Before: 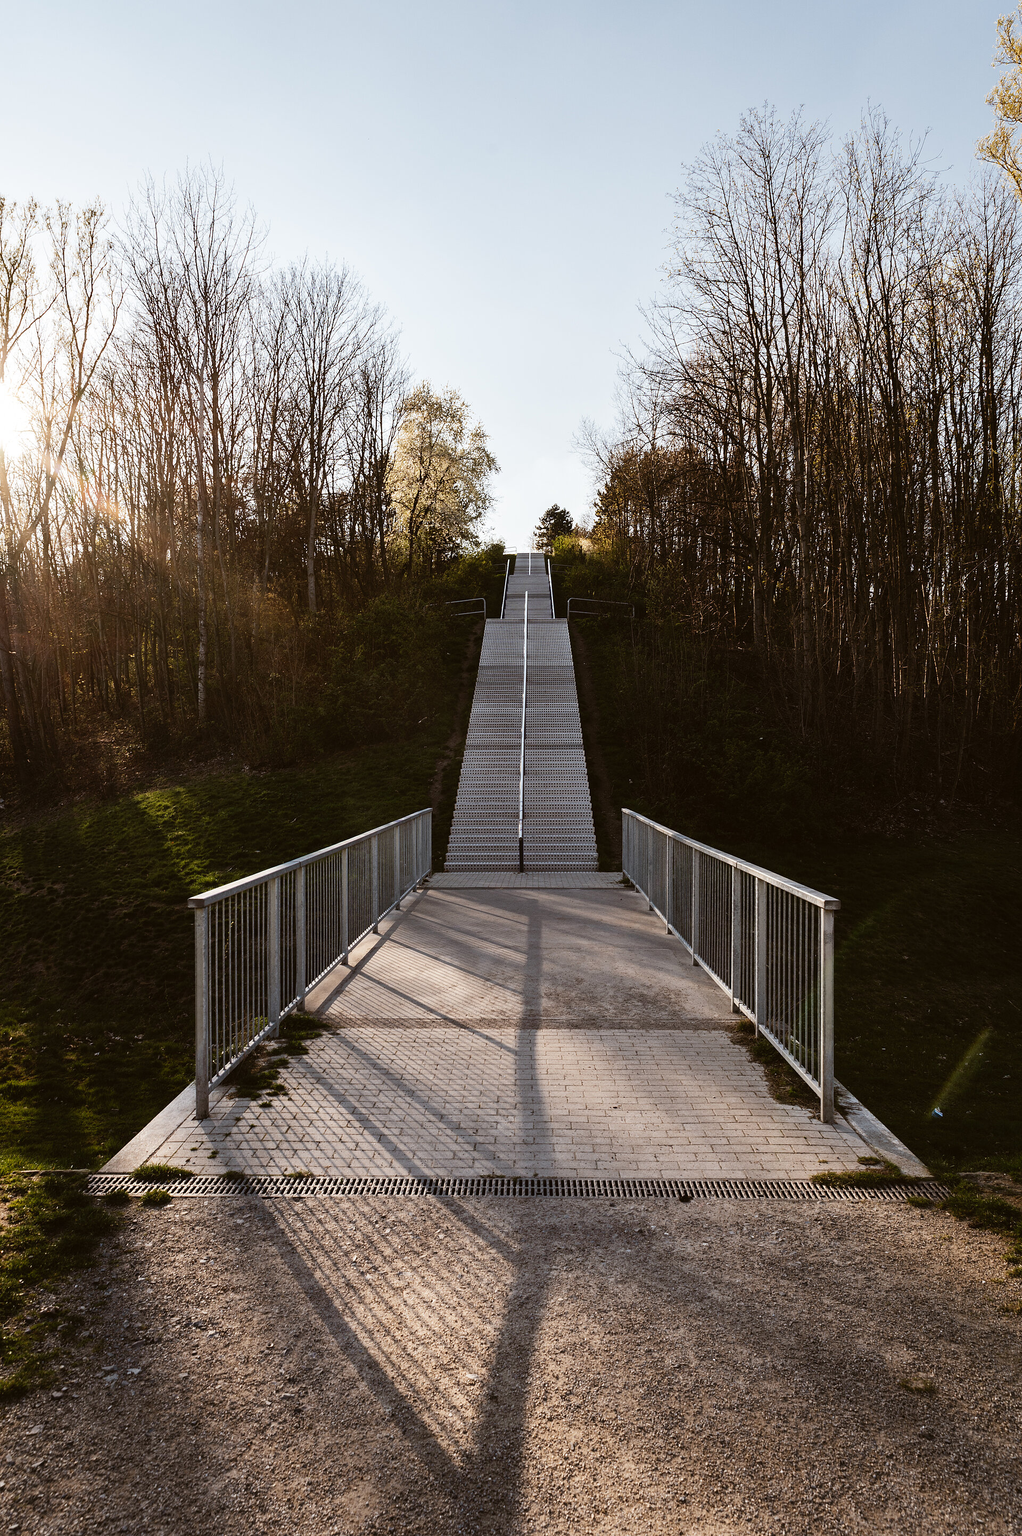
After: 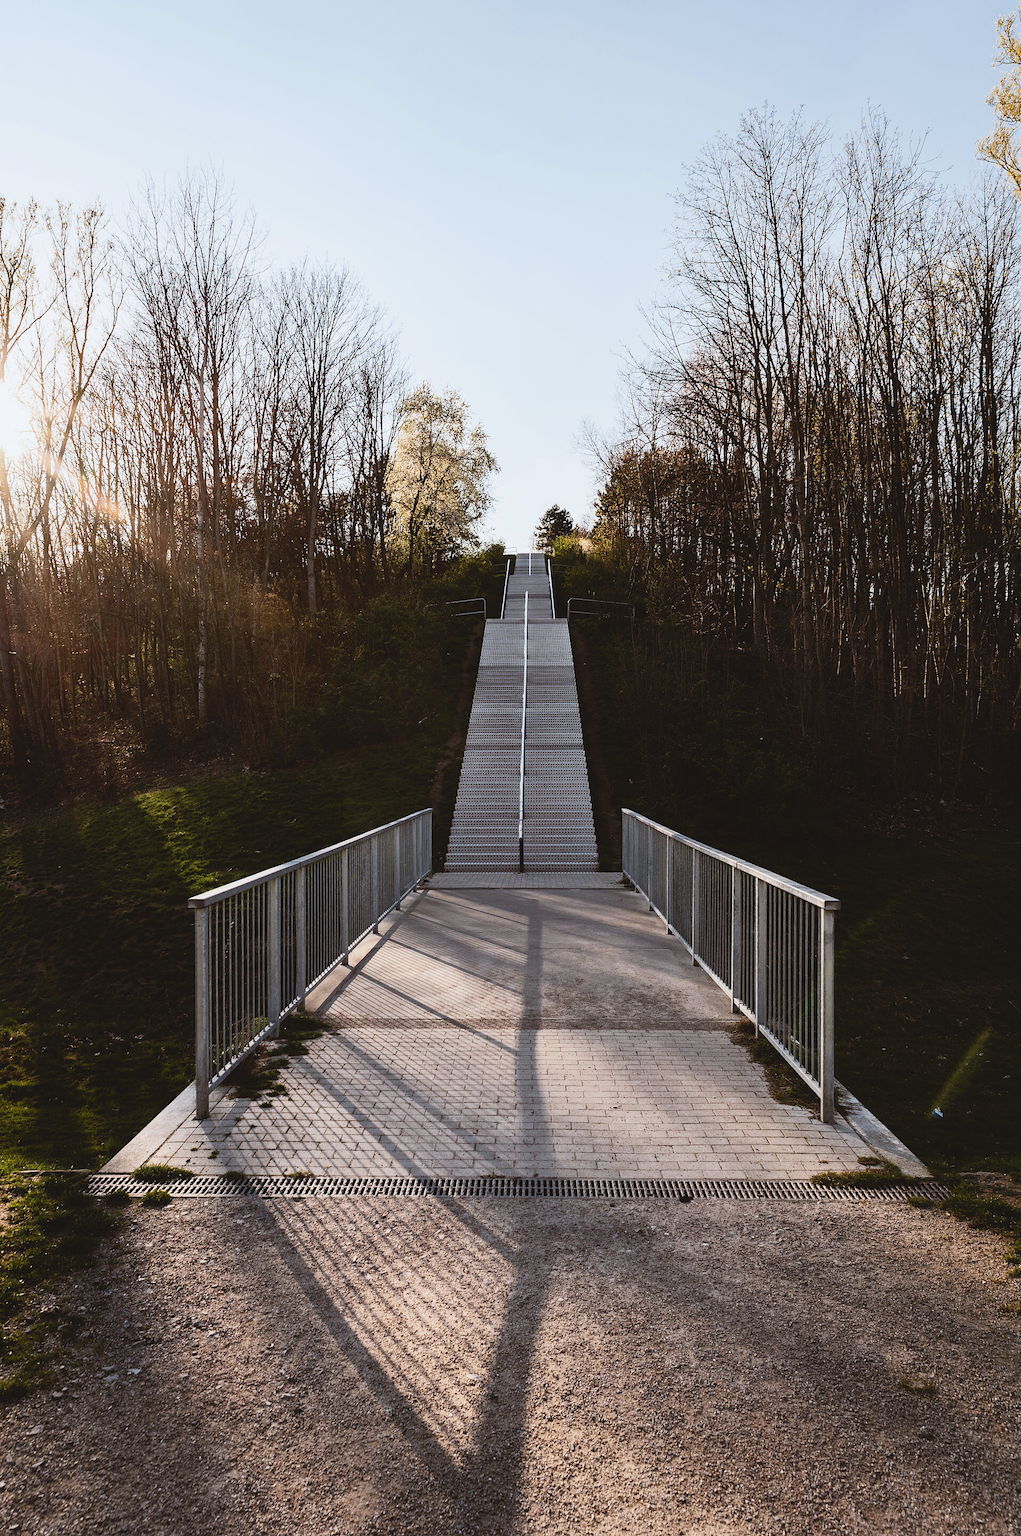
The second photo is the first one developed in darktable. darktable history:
tone curve: curves: ch0 [(0, 0.045) (0.155, 0.169) (0.46, 0.466) (0.751, 0.788) (1, 0.961)]; ch1 [(0, 0) (0.43, 0.408) (0.472, 0.469) (0.505, 0.503) (0.553, 0.555) (0.592, 0.581) (1, 1)]; ch2 [(0, 0) (0.505, 0.495) (0.579, 0.569) (1, 1)], color space Lab, independent channels, preserve colors none
